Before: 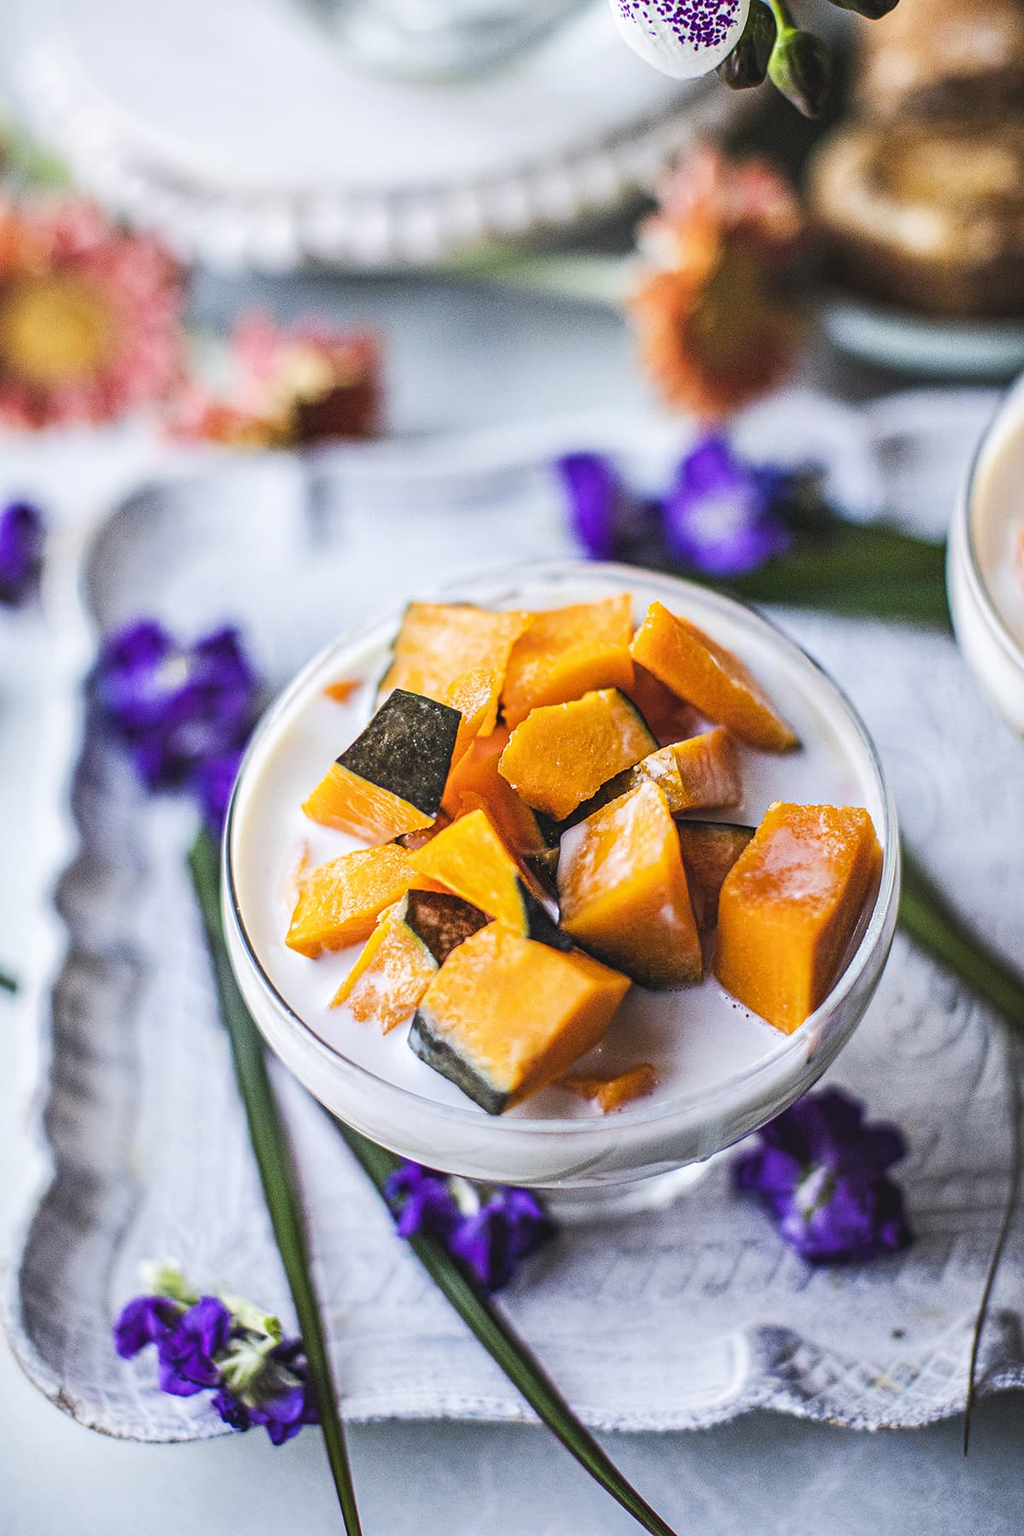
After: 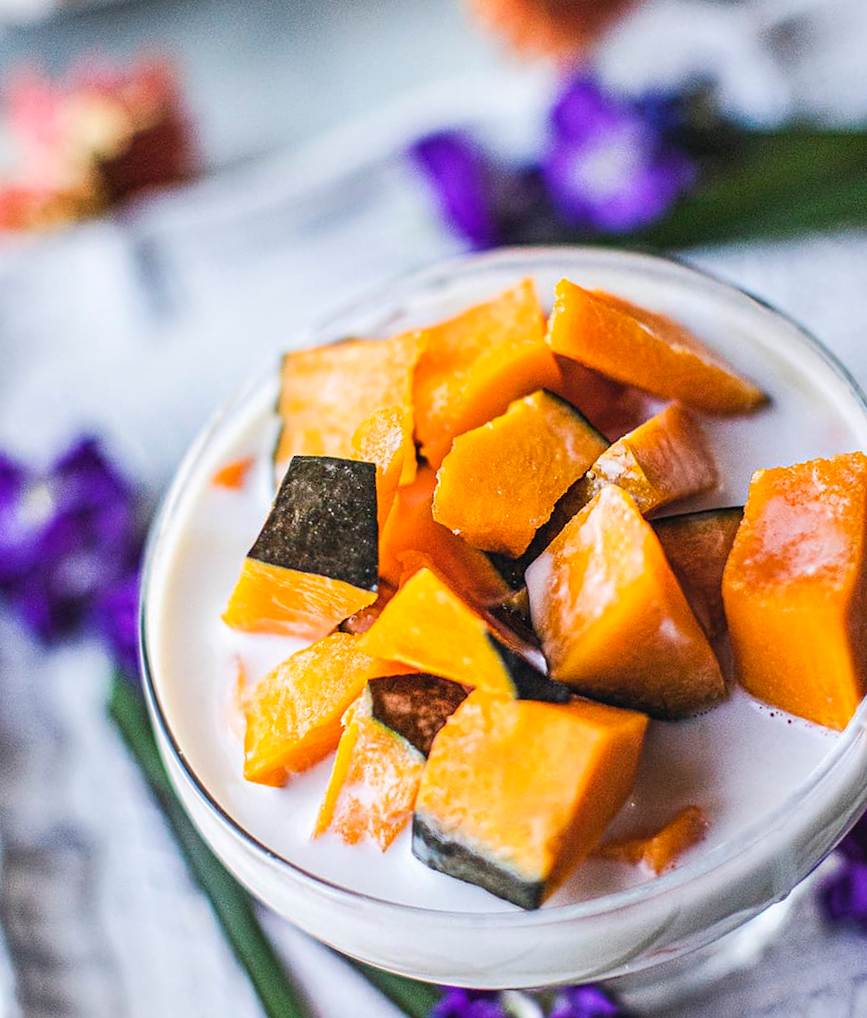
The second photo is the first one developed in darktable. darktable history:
rotate and perspective: rotation -14.8°, crop left 0.1, crop right 0.903, crop top 0.25, crop bottom 0.748
crop and rotate: left 15.446%, right 17.836%
grain: coarseness 0.81 ISO, strength 1.34%, mid-tones bias 0%
